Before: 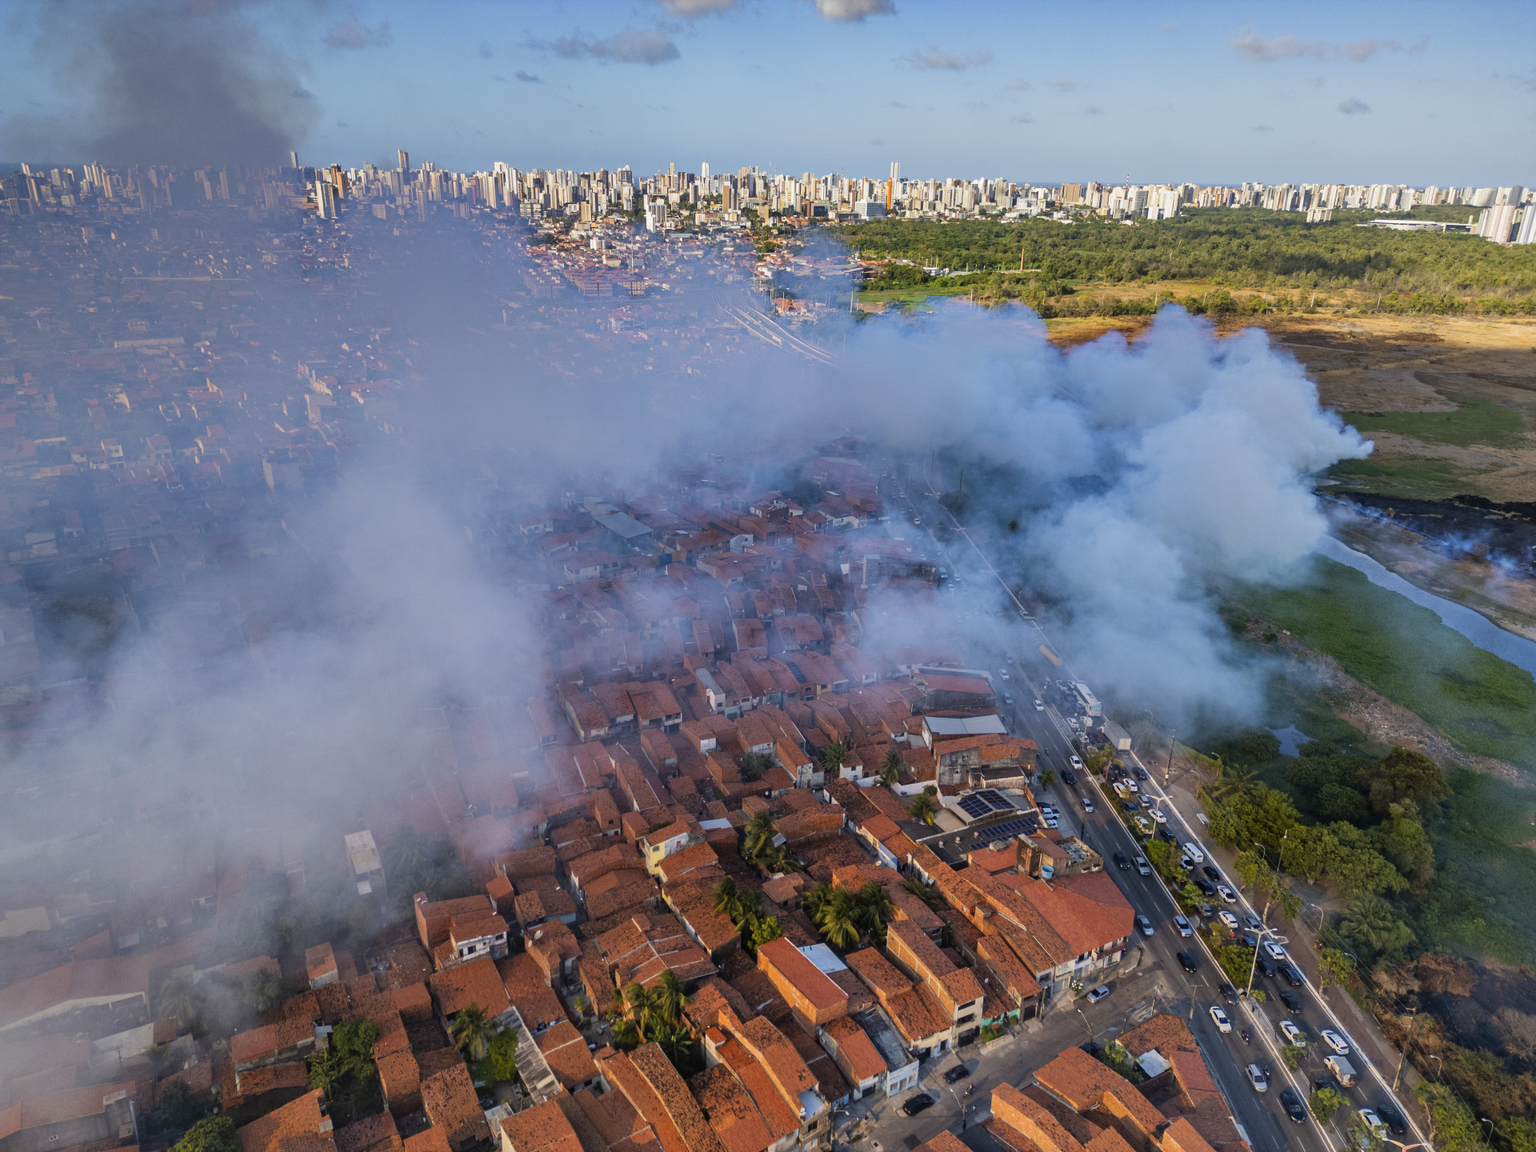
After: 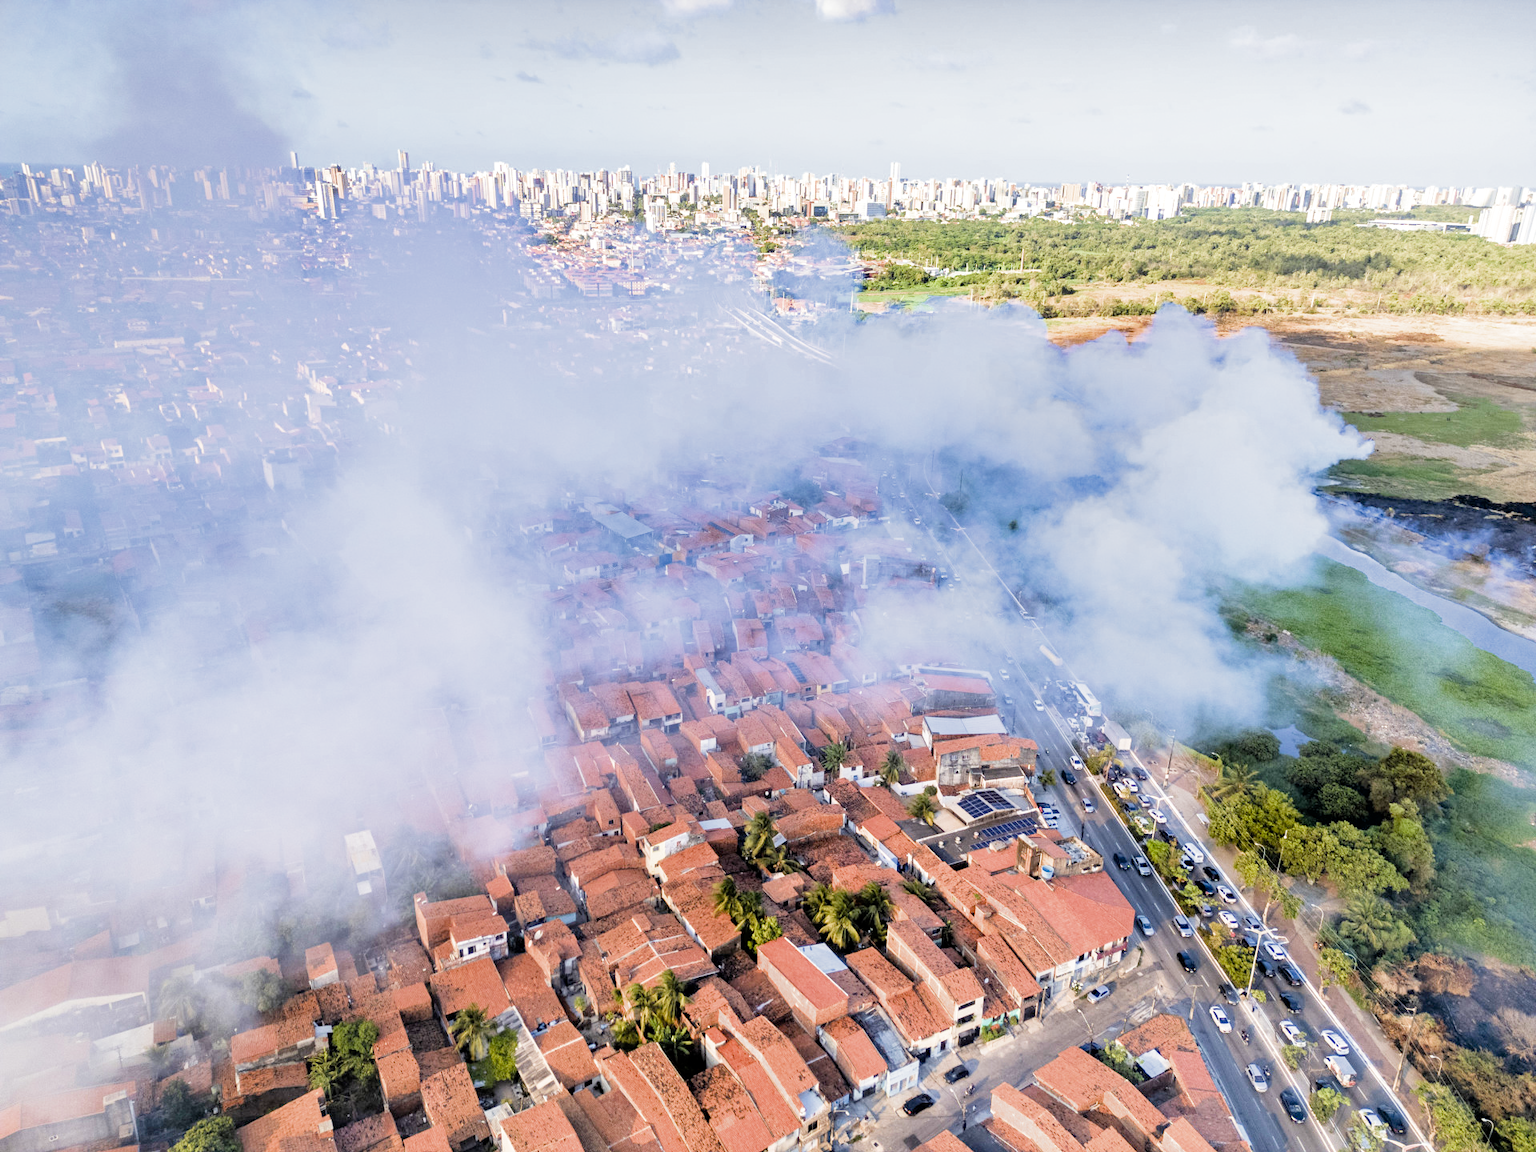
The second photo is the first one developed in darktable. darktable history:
exposure: black level correction 0.005, exposure 2.068 EV, compensate highlight preservation false
filmic rgb: black relative exposure -7.65 EV, white relative exposure 4.56 EV, threshold 6 EV, hardness 3.61, contrast 1.055, add noise in highlights 0, color science v3 (2019), use custom middle-gray values true, contrast in highlights soft, enable highlight reconstruction true
